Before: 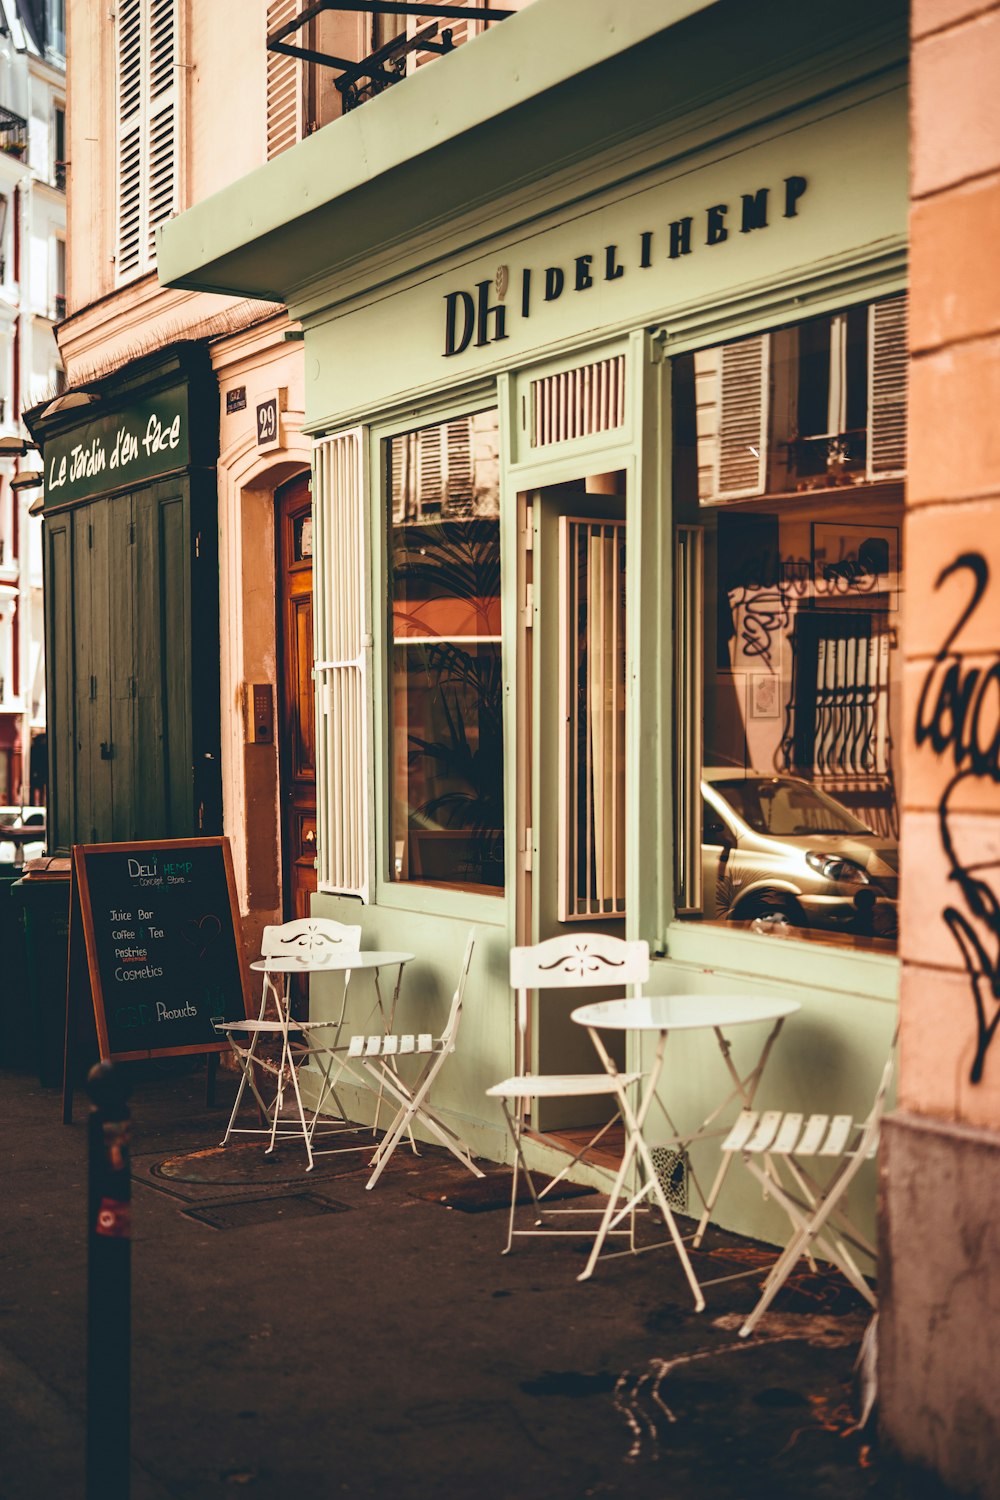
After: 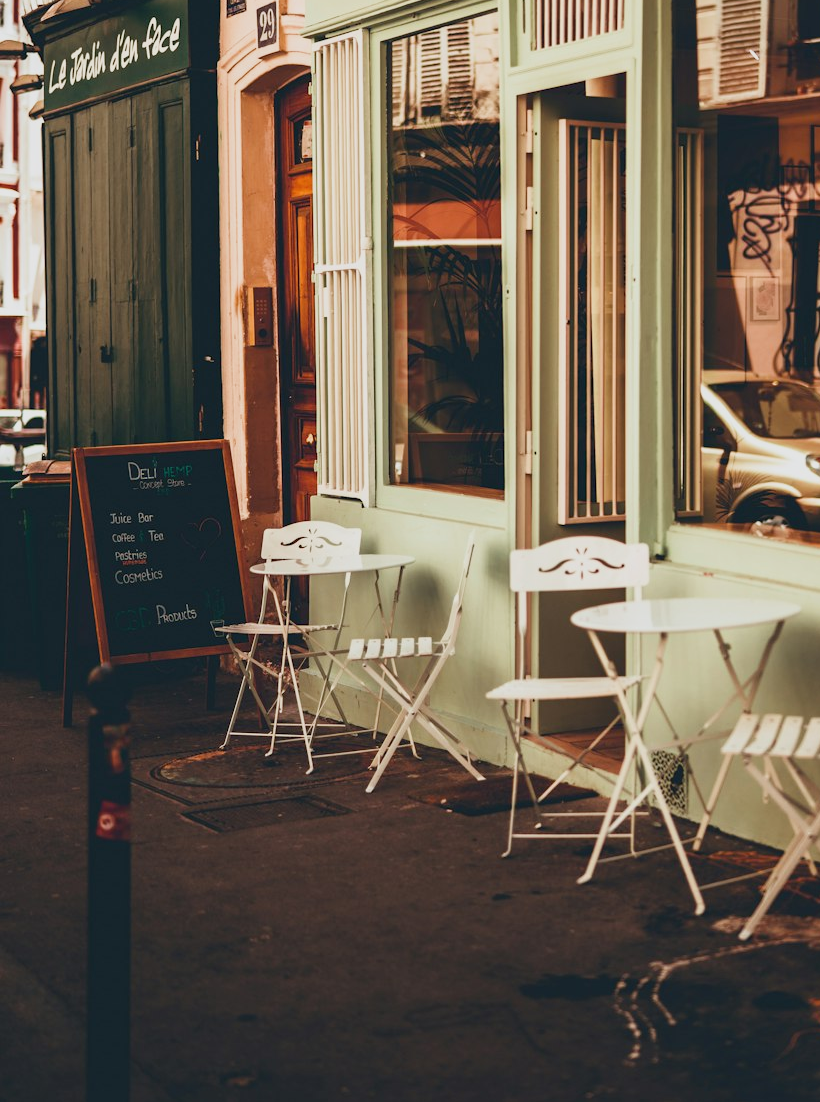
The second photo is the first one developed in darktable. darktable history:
crop: top 26.531%, right 17.959%
sigmoid: contrast 1.22, skew 0.65
